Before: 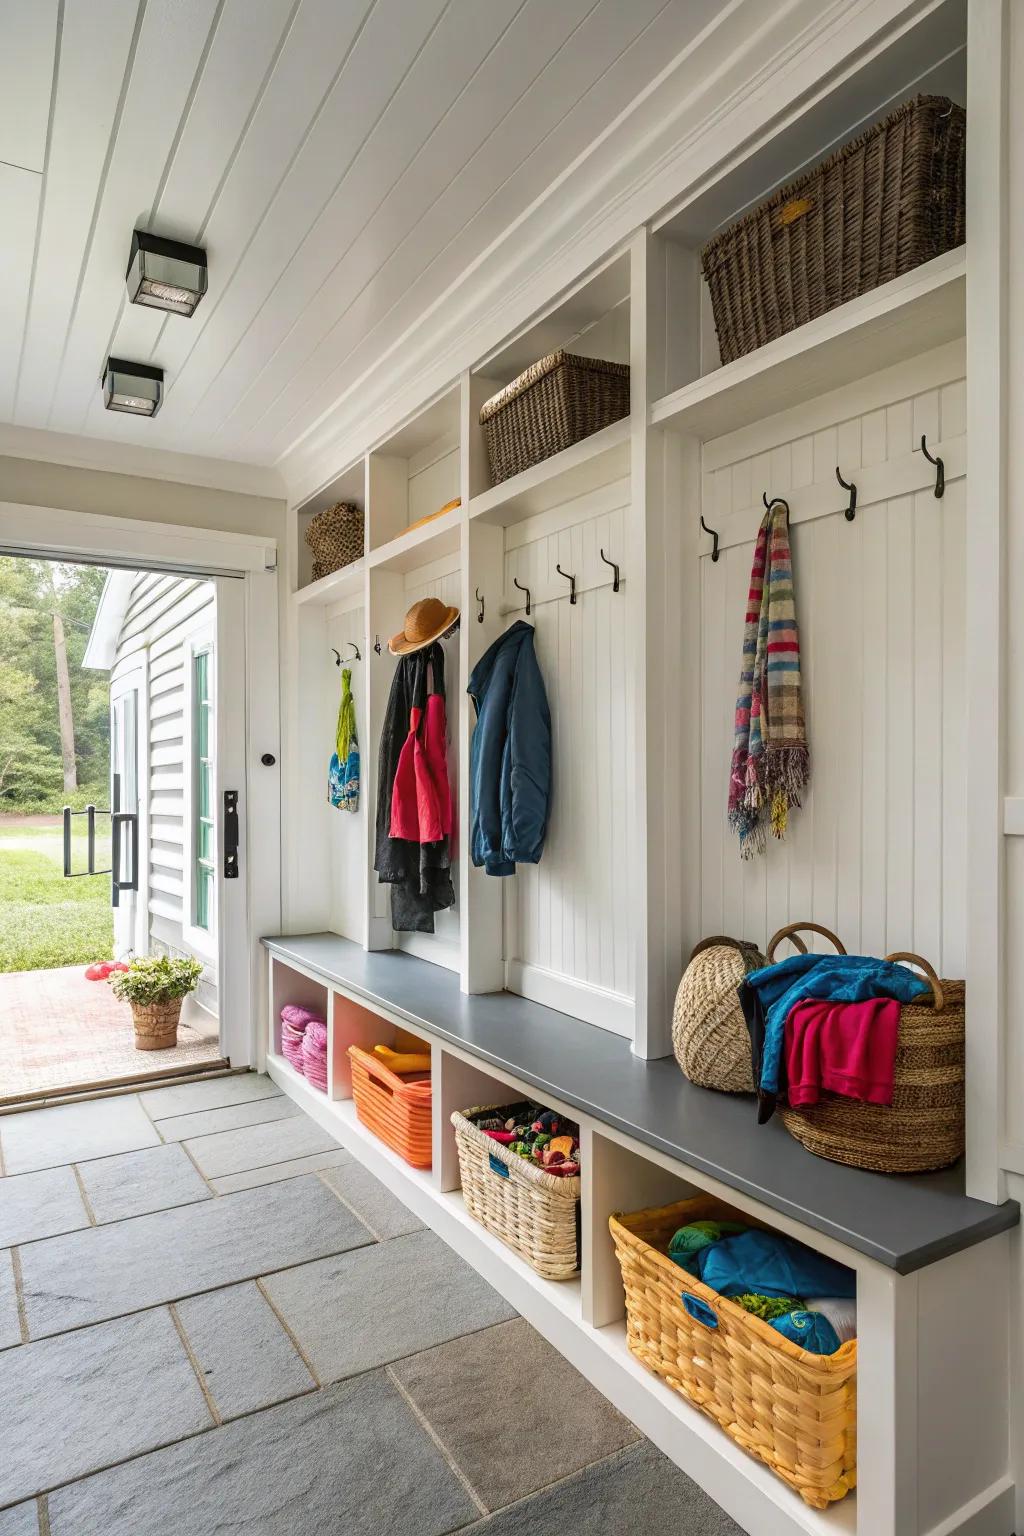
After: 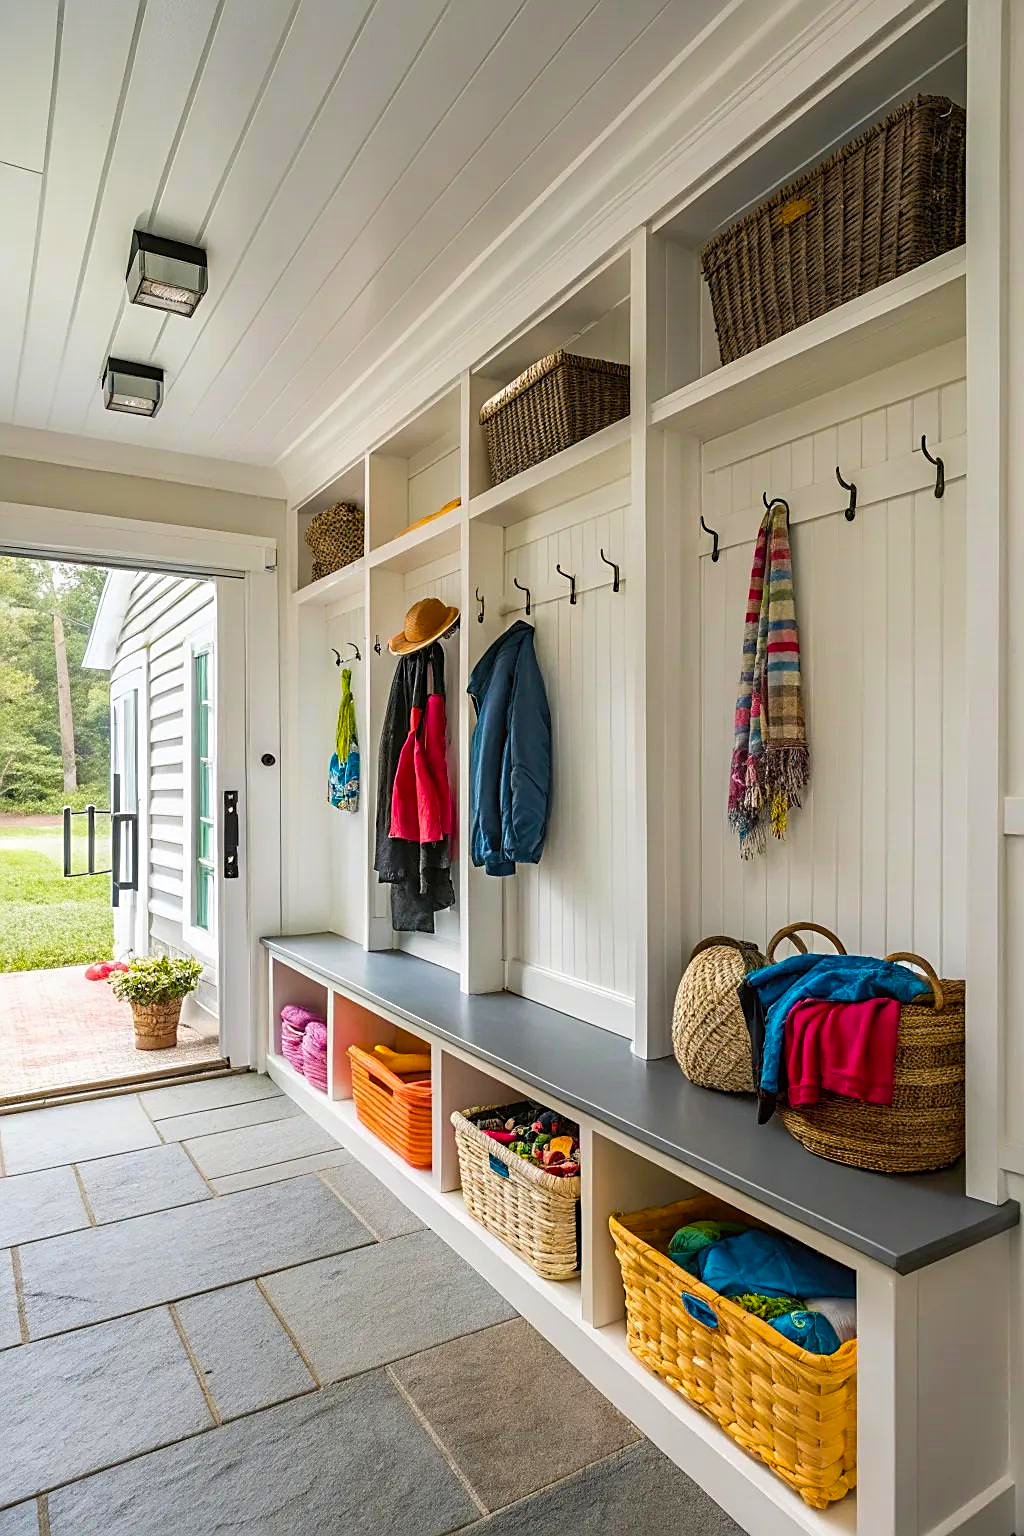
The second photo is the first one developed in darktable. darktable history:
color balance rgb: perceptual saturation grading › global saturation 20%, global vibrance 20%
sharpen: on, module defaults
